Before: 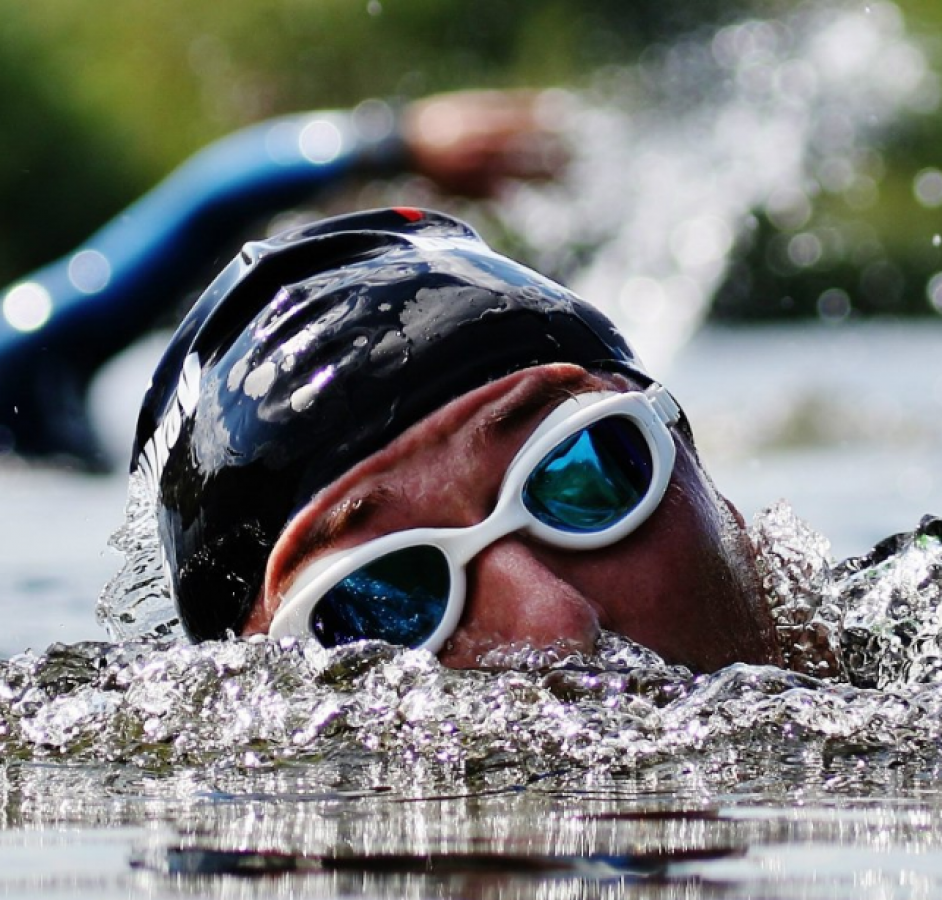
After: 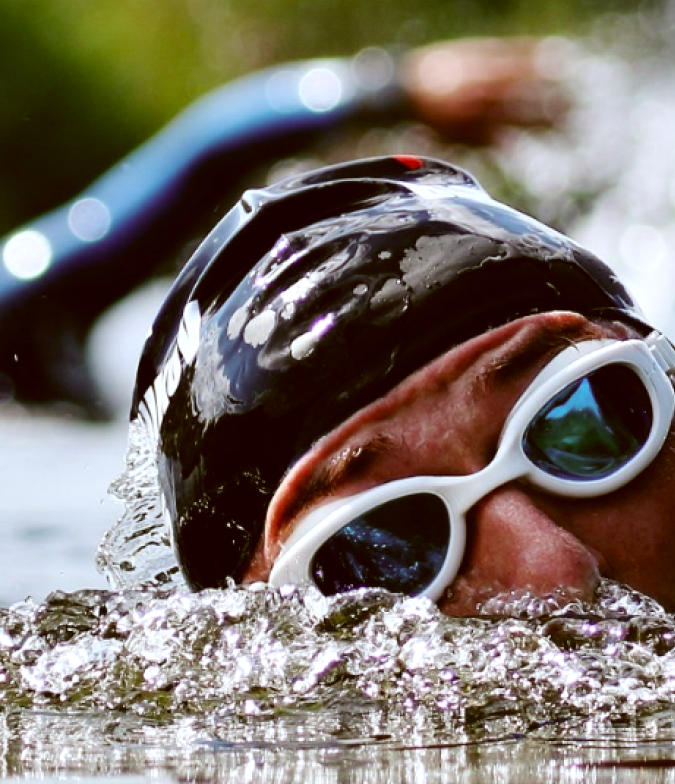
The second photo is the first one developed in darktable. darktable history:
color correction: highlights a* -0.482, highlights b* 0.161, shadows a* 4.66, shadows b* 20.72
levels: mode automatic, black 0.023%, white 99.97%, levels [0.062, 0.494, 0.925]
crop: top 5.803%, right 27.864%, bottom 5.804%
white balance: red 0.974, blue 1.044
exposure: exposure 0.2 EV, compensate highlight preservation false
